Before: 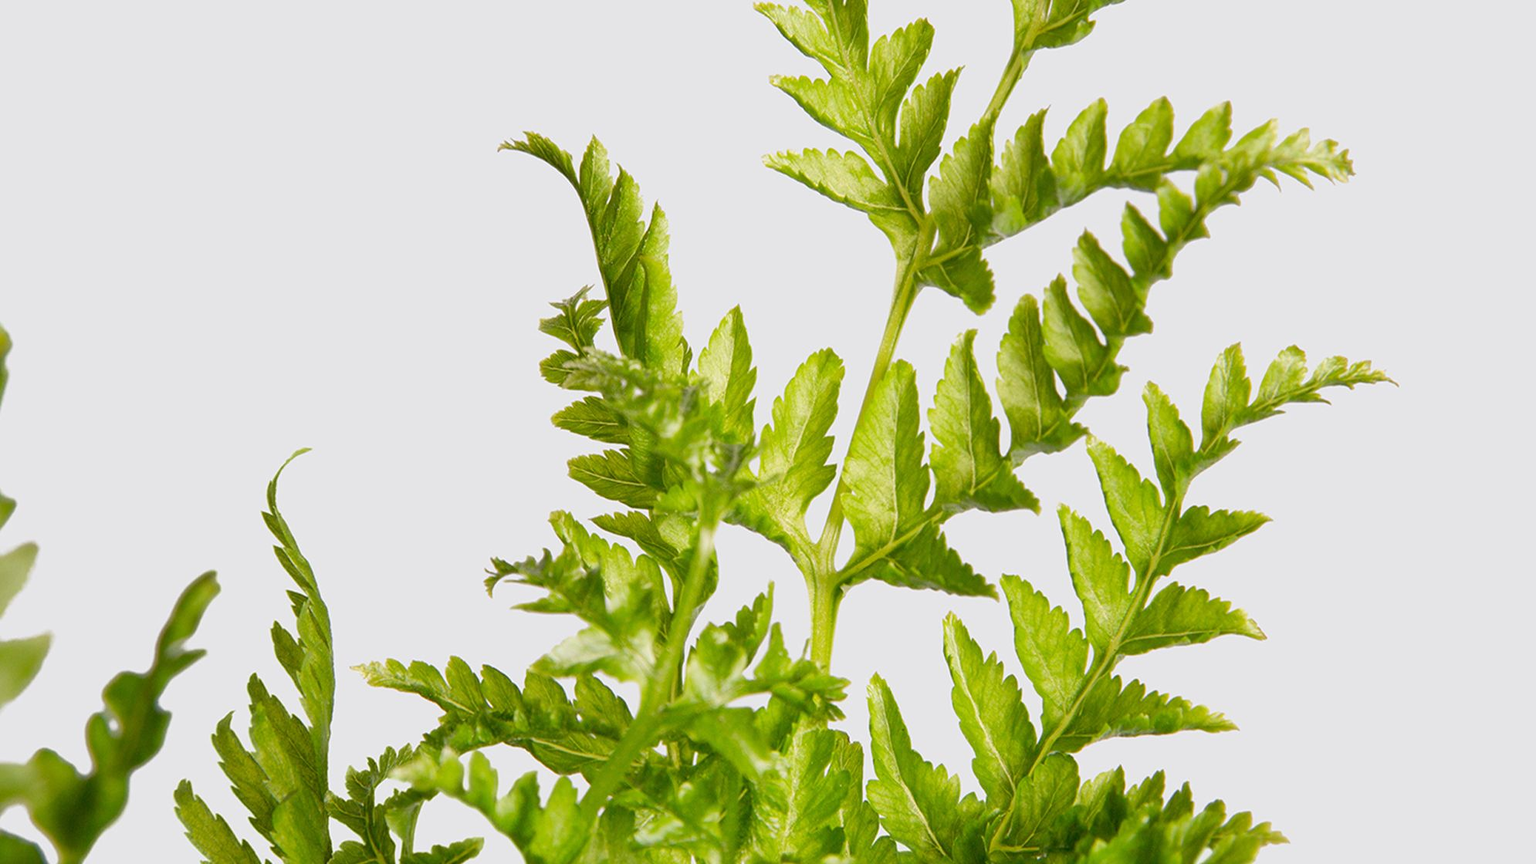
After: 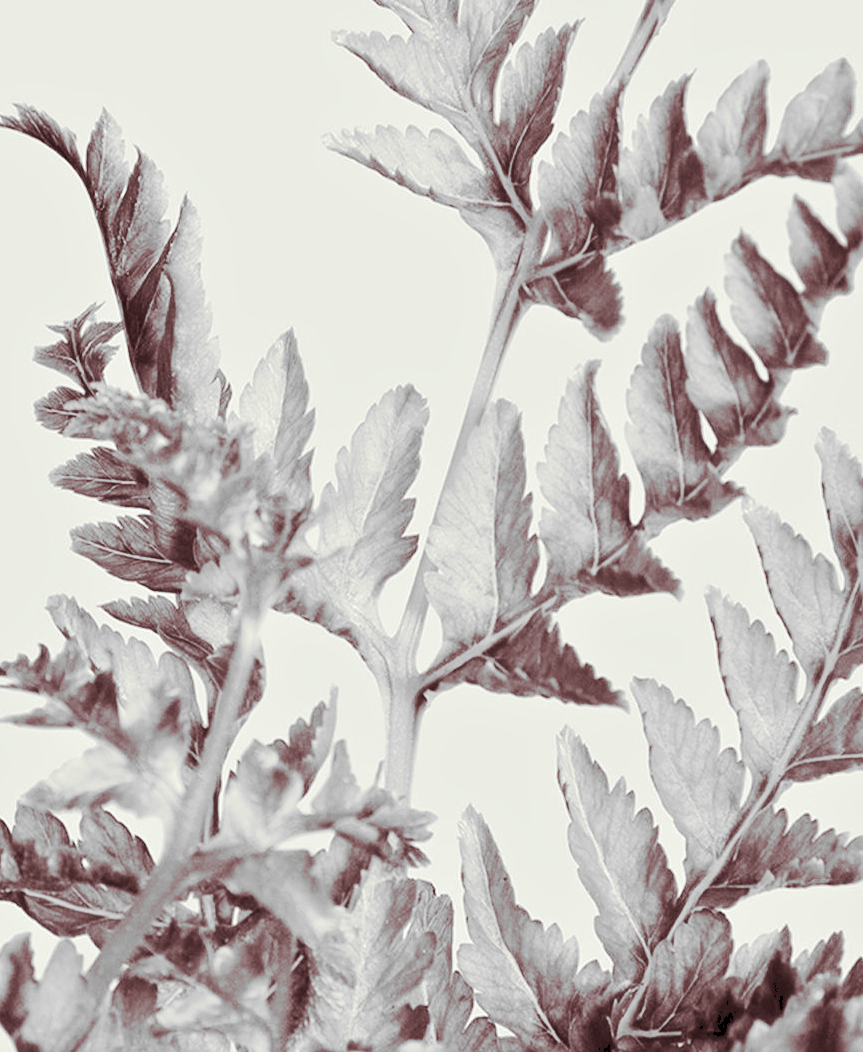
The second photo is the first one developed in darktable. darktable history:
monochrome: a -35.87, b 49.73, size 1.7
crop: left 33.452%, top 6.025%, right 23.155%
tone equalizer: on, module defaults
split-toning: on, module defaults
color correction: saturation 1.11
tone curve: curves: ch0 [(0, 0) (0.003, 0.13) (0.011, 0.13) (0.025, 0.134) (0.044, 0.136) (0.069, 0.139) (0.1, 0.144) (0.136, 0.151) (0.177, 0.171) (0.224, 0.2) (0.277, 0.247) (0.335, 0.318) (0.399, 0.412) (0.468, 0.536) (0.543, 0.659) (0.623, 0.746) (0.709, 0.812) (0.801, 0.871) (0.898, 0.915) (1, 1)], preserve colors none
rgb levels: levels [[0.034, 0.472, 0.904], [0, 0.5, 1], [0, 0.5, 1]]
